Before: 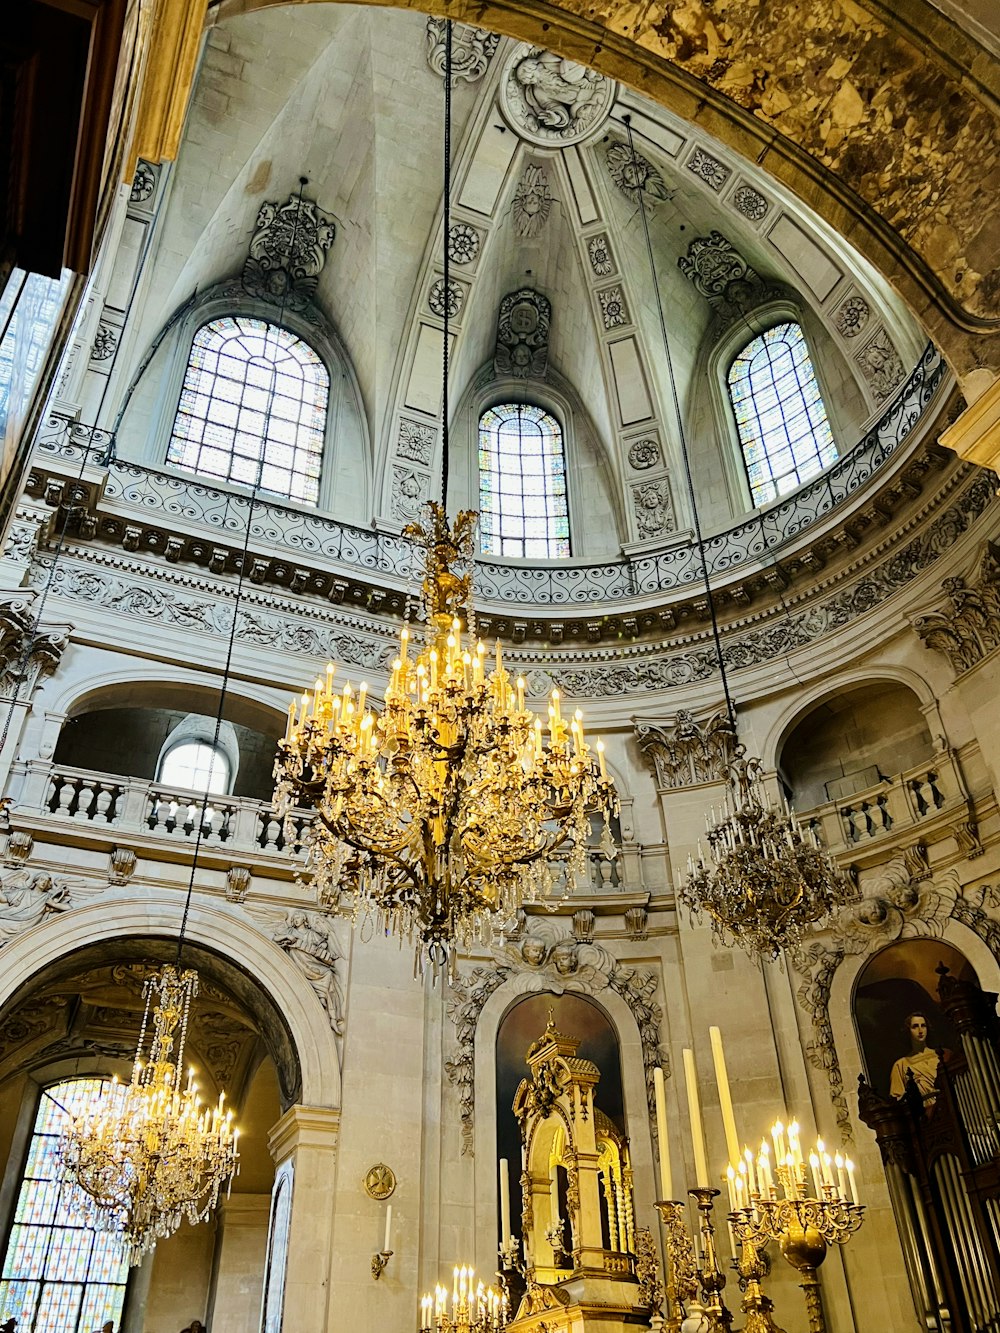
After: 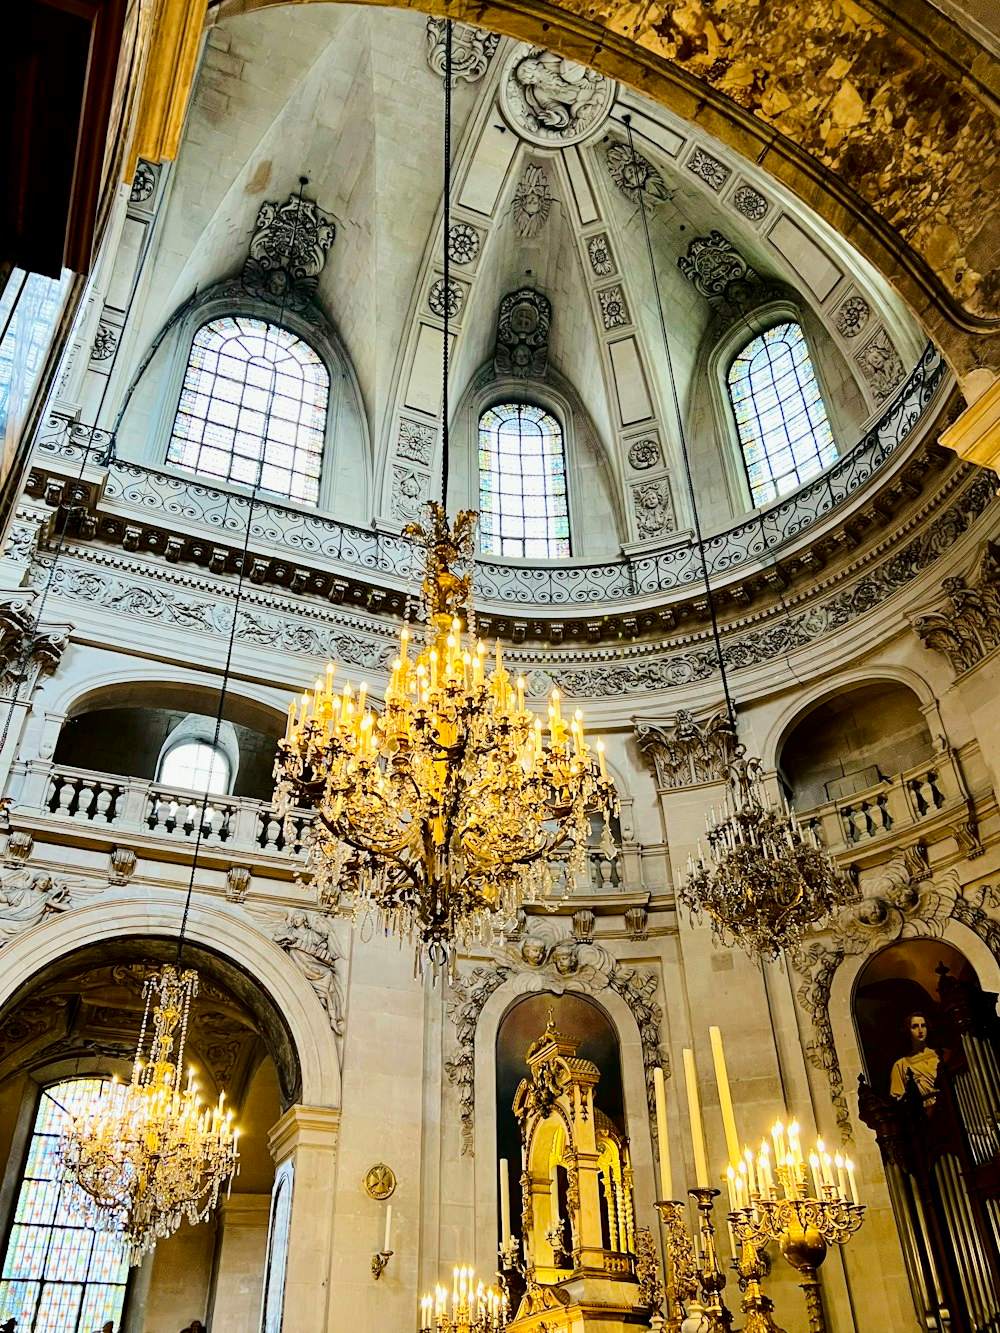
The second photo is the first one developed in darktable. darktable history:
tone curve: curves: ch0 [(0.021, 0) (0.104, 0.052) (0.496, 0.526) (0.737, 0.783) (1, 1)], color space Lab, independent channels, preserve colors none
